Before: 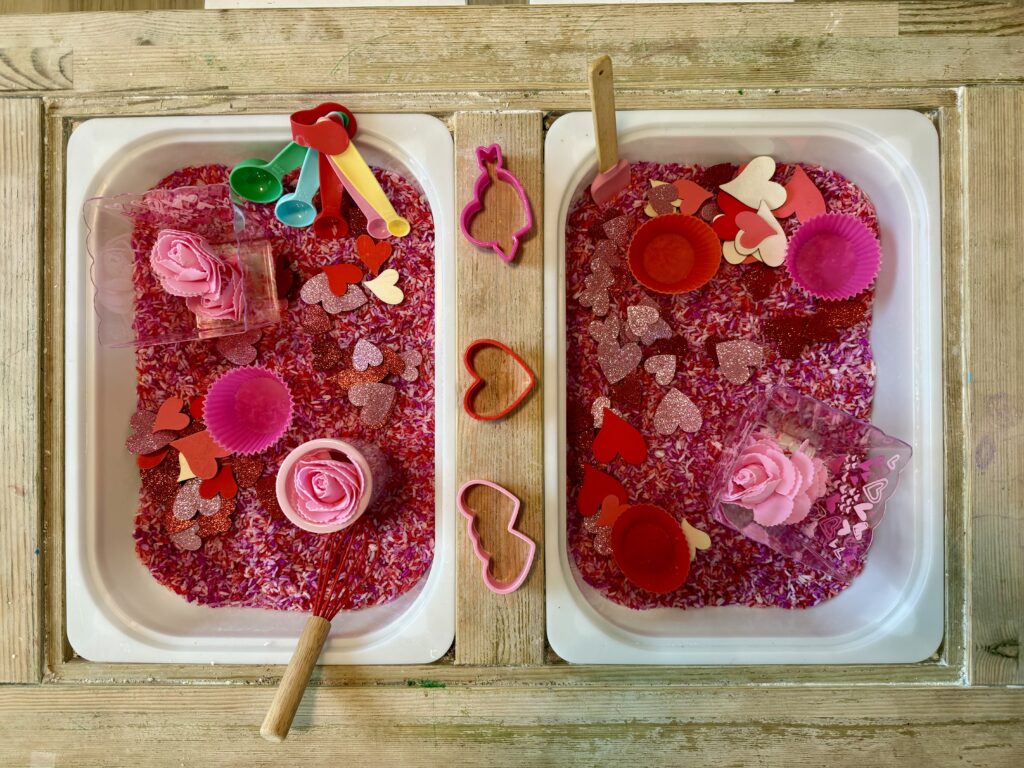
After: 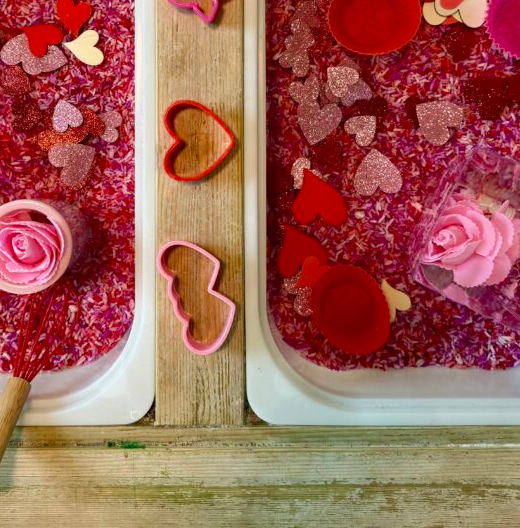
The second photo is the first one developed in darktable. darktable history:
crop and rotate: left 29.342%, top 31.127%, right 19.841%
